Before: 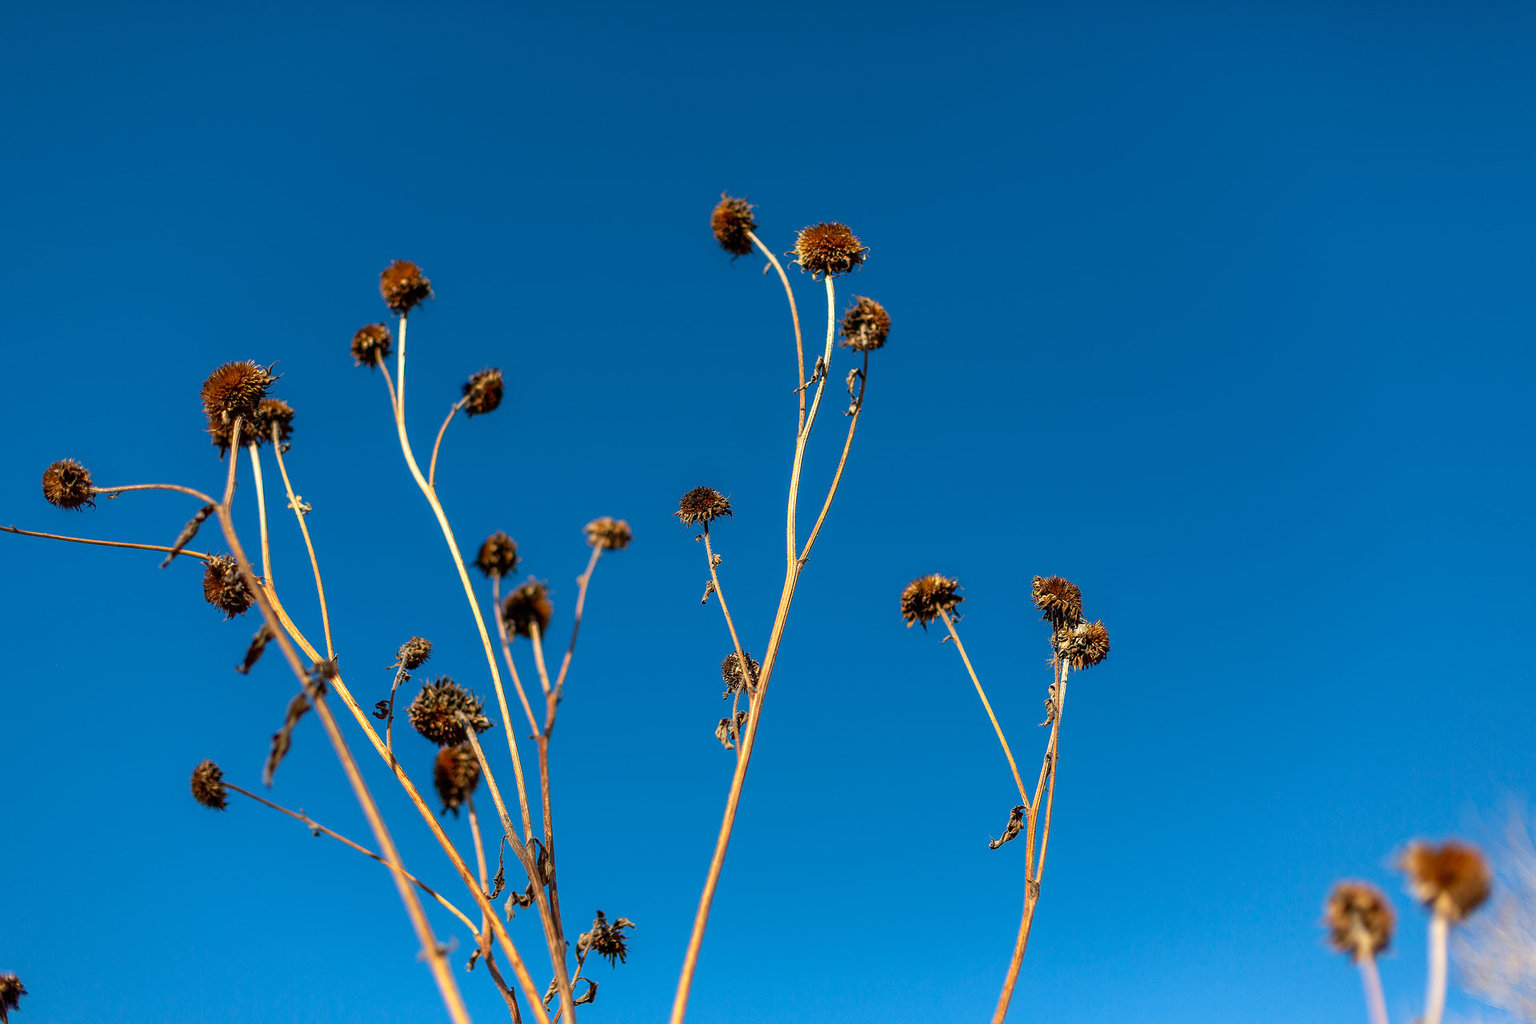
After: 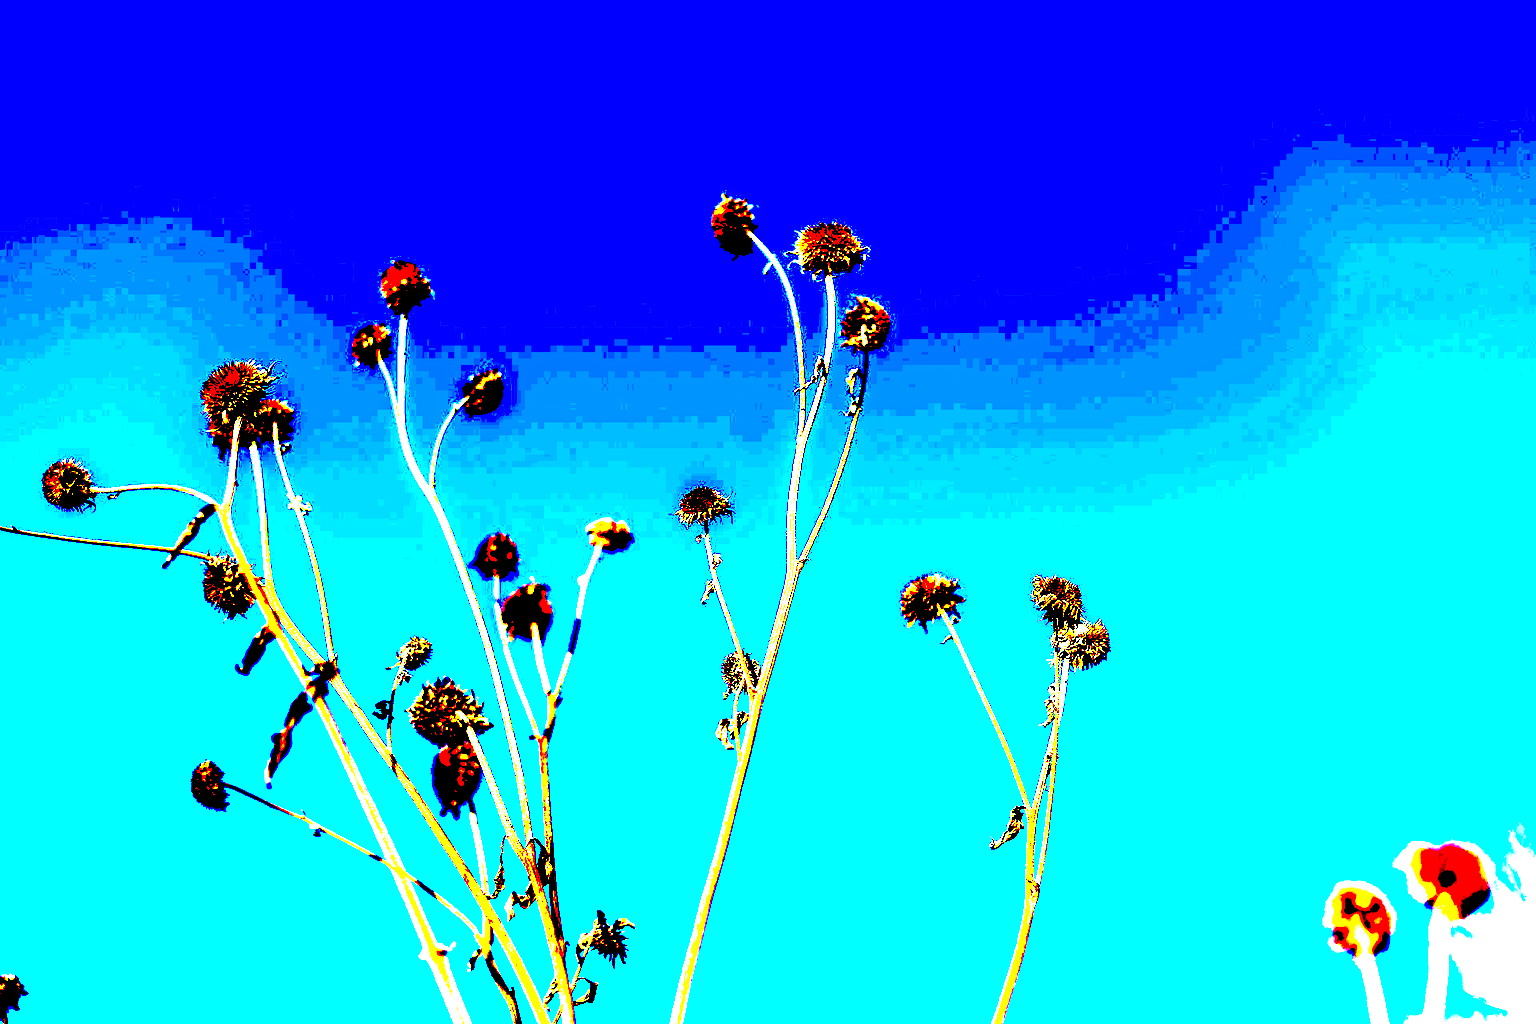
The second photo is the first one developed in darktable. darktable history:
haze removal: compatibility mode true, adaptive false
exposure: black level correction 0.1, exposure 3 EV, compensate highlight preservation false
